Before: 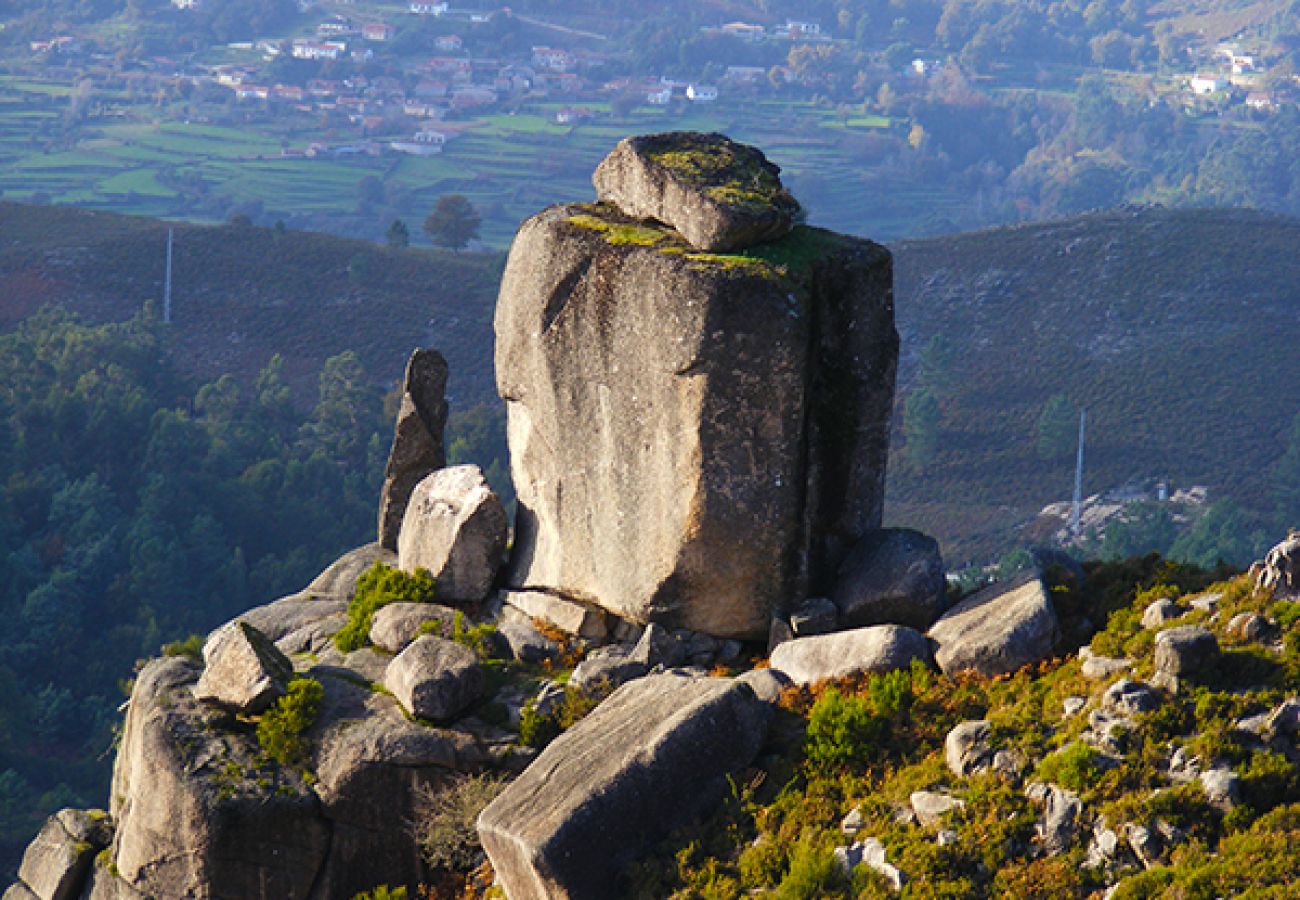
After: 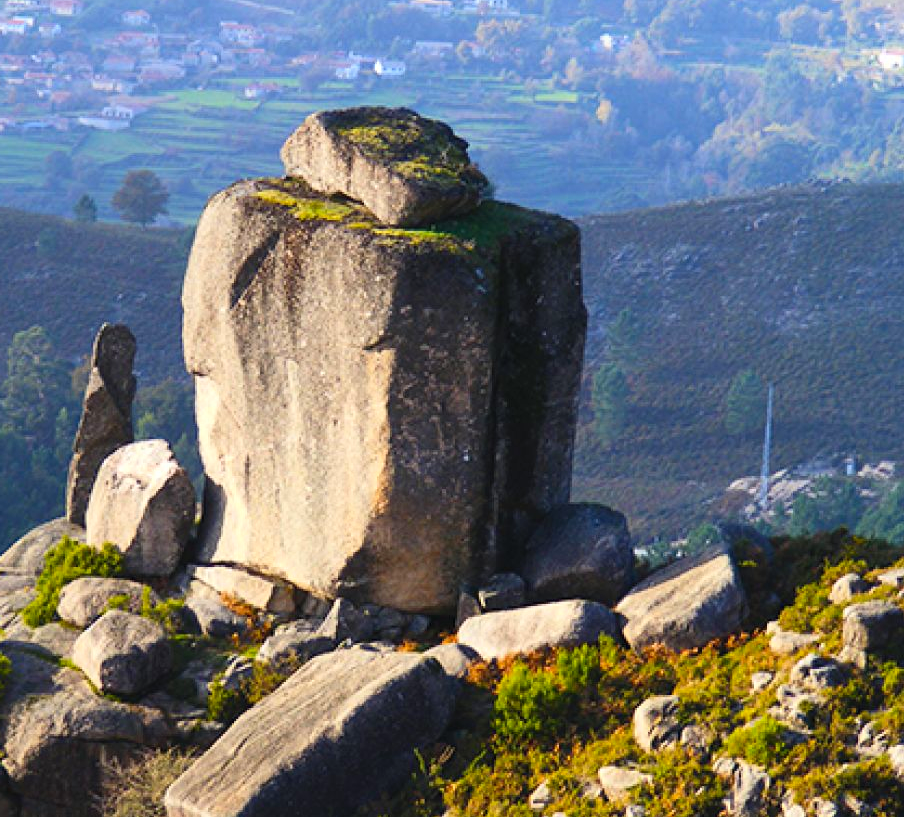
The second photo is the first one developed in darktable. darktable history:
crop and rotate: left 24.034%, top 2.838%, right 6.406%, bottom 6.299%
contrast brightness saturation: contrast 0.2, brightness 0.16, saturation 0.22
